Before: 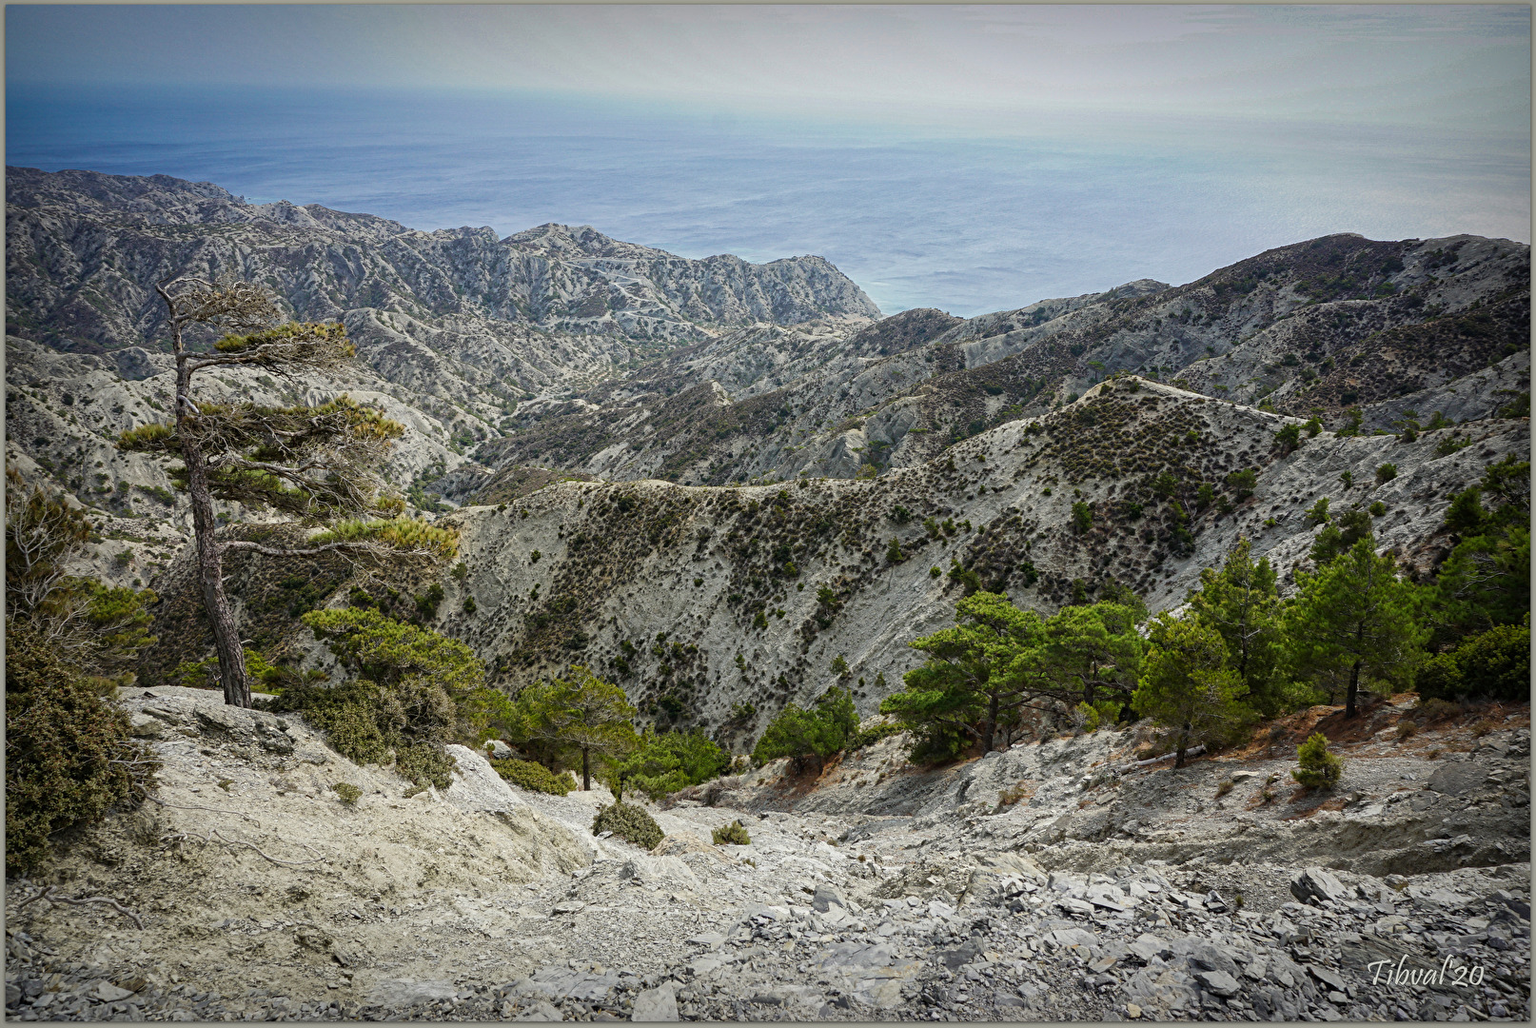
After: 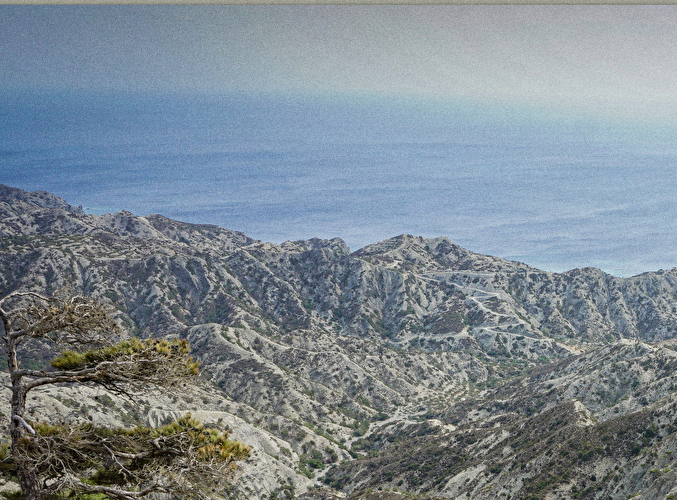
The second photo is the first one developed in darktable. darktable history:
crop and rotate: left 10.817%, top 0.062%, right 47.194%, bottom 53.626%
grain: coarseness 0.09 ISO
